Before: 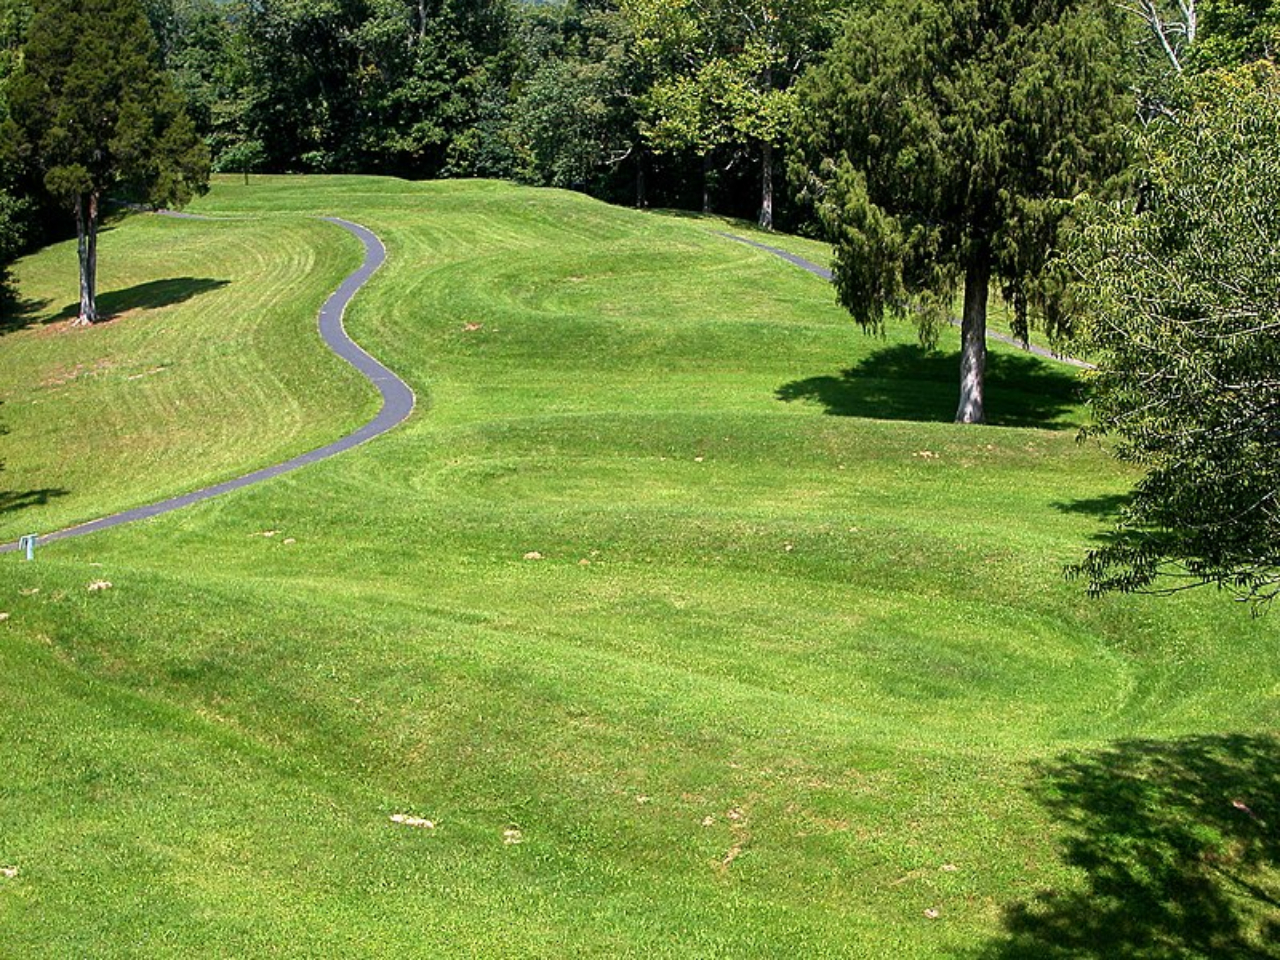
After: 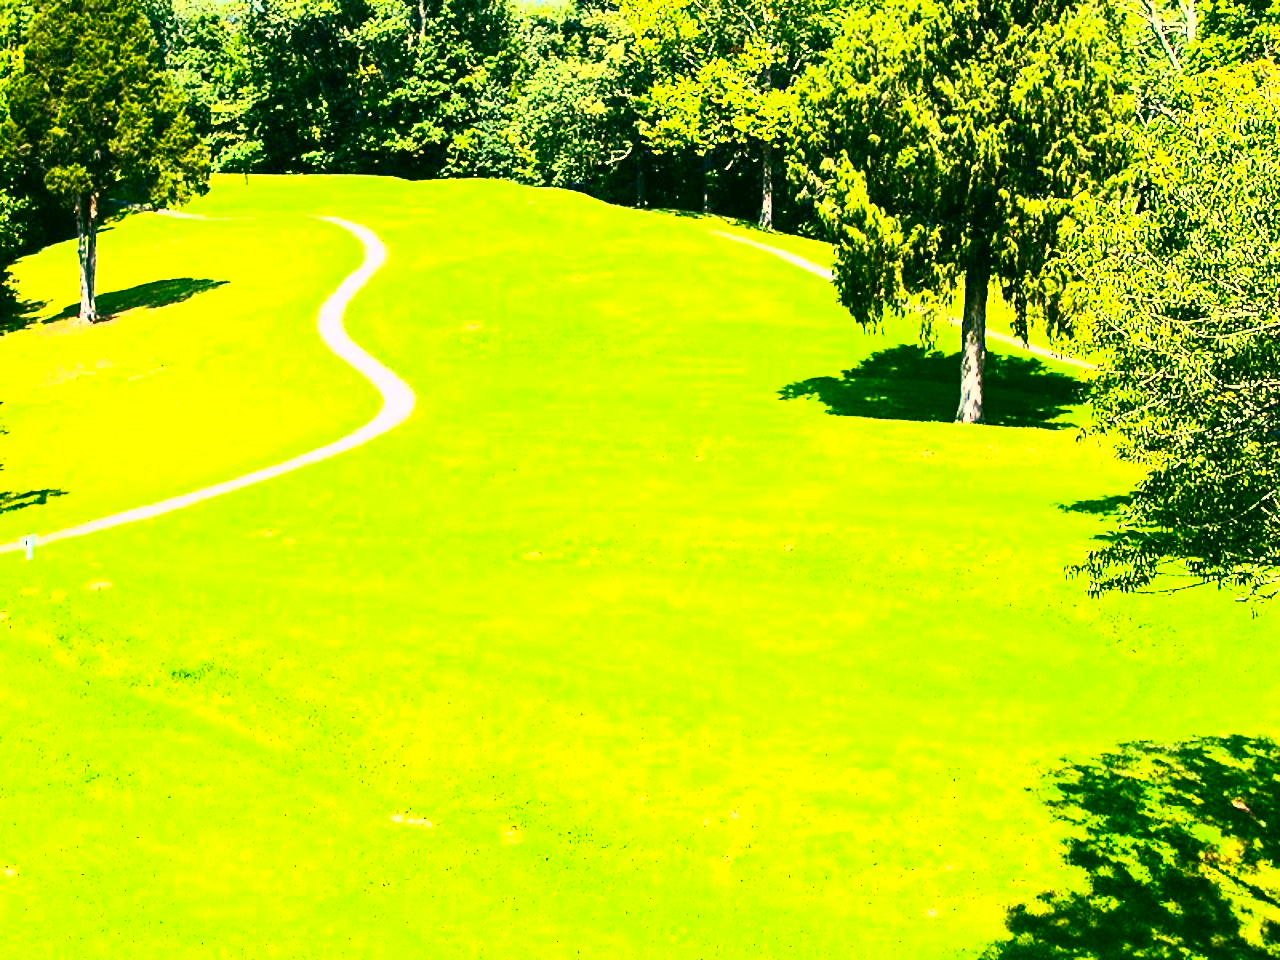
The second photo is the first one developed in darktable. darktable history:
velvia: on, module defaults
contrast brightness saturation: contrast 0.844, brightness 0.581, saturation 0.58
exposure: black level correction 0.001, exposure 1.13 EV, compensate exposure bias true, compensate highlight preservation false
color correction: highlights a* 5.11, highlights b* 23.87, shadows a* -15.98, shadows b* 3.74
